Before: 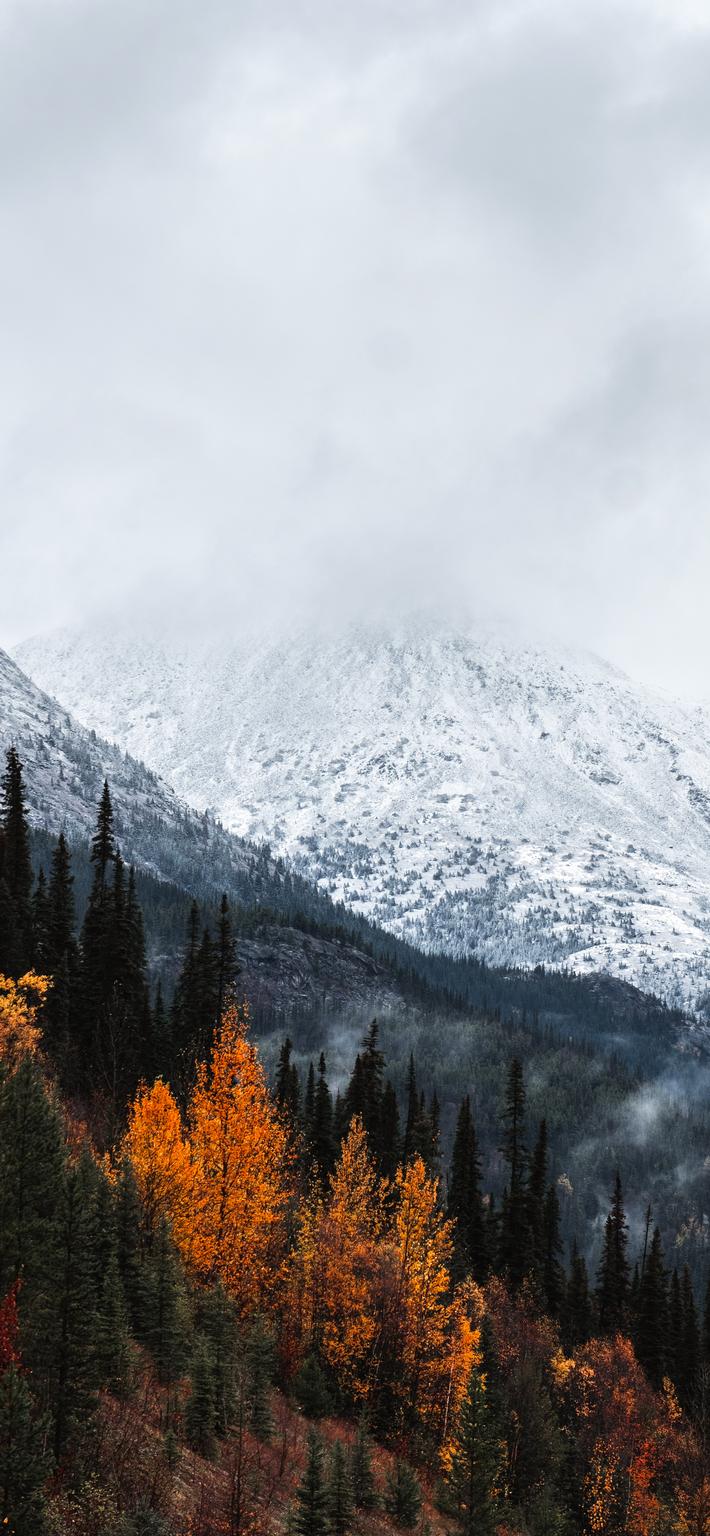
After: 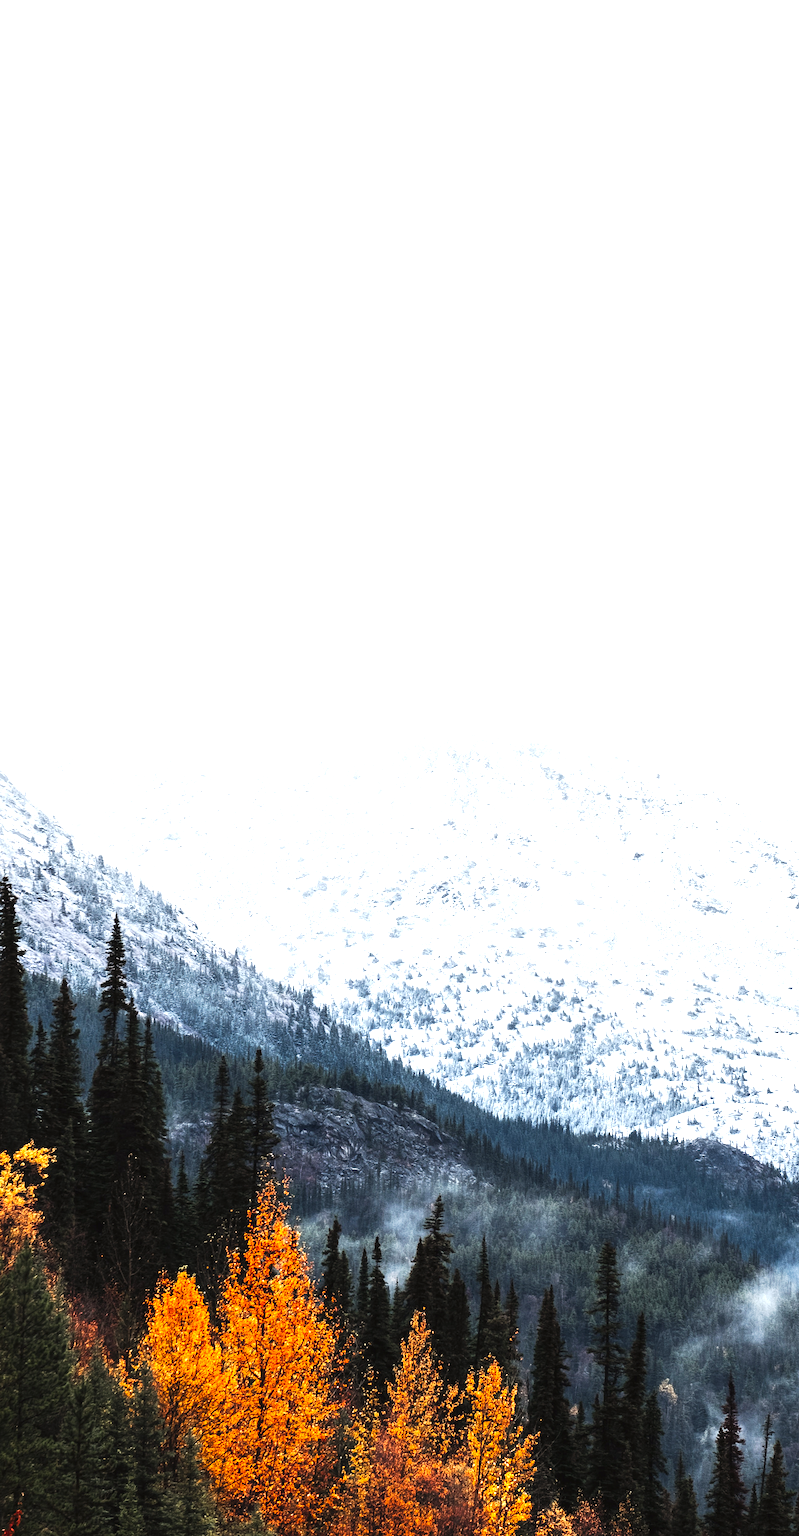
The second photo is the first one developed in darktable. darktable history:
exposure: exposure 1.153 EV, compensate highlight preservation false
tone curve: curves: ch0 [(0.016, 0.011) (0.204, 0.146) (0.515, 0.476) (0.78, 0.795) (1, 0.981)], preserve colors none
crop and rotate: angle 0.552°, left 0.236%, right 3.212%, bottom 14.361%
